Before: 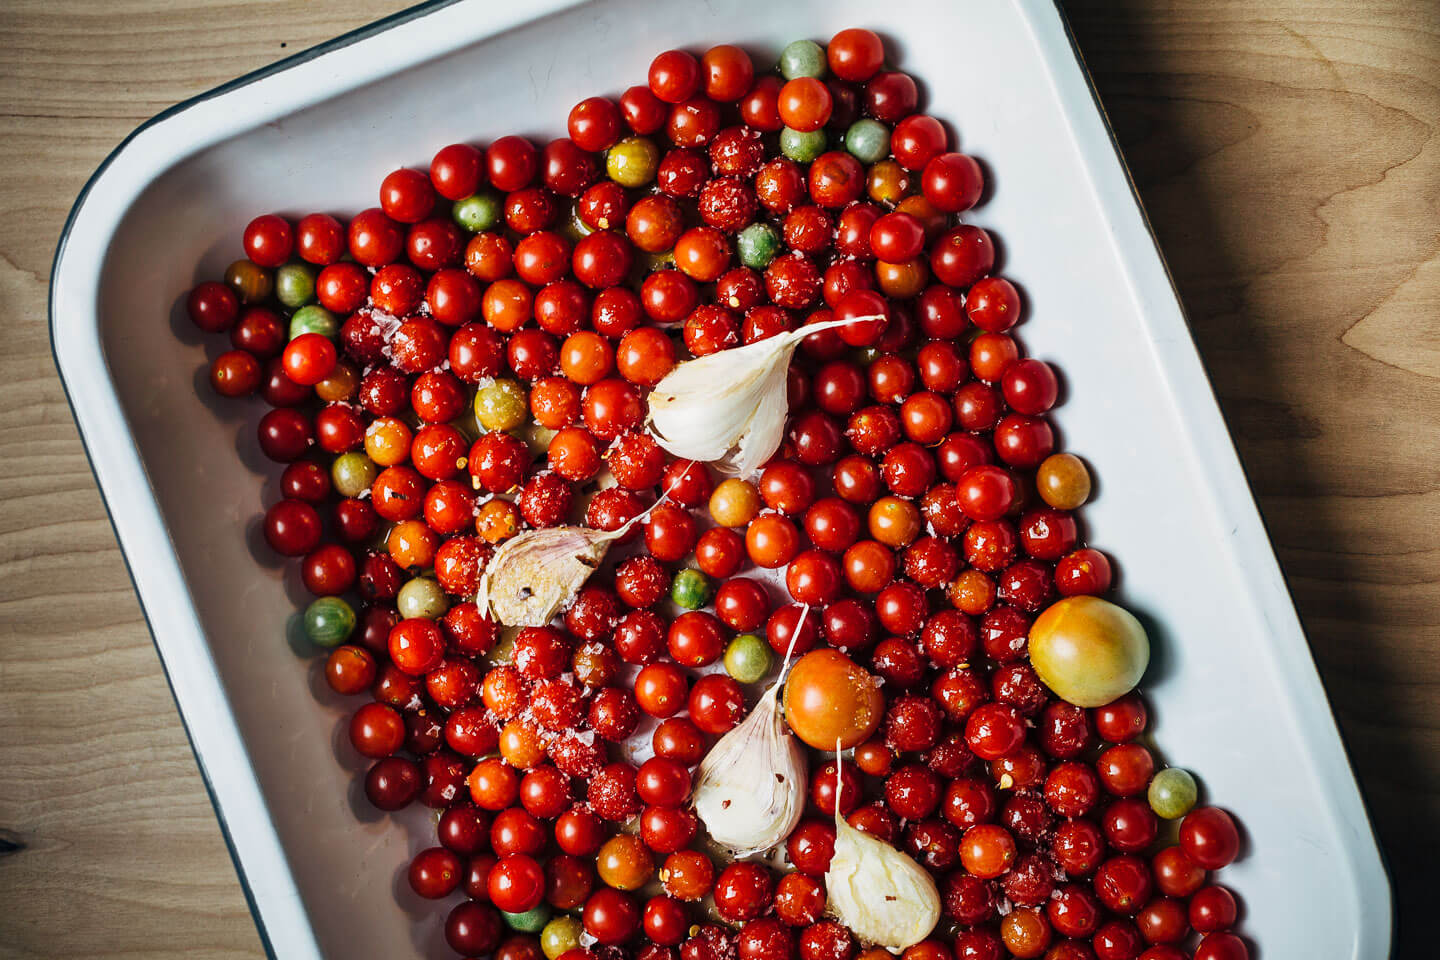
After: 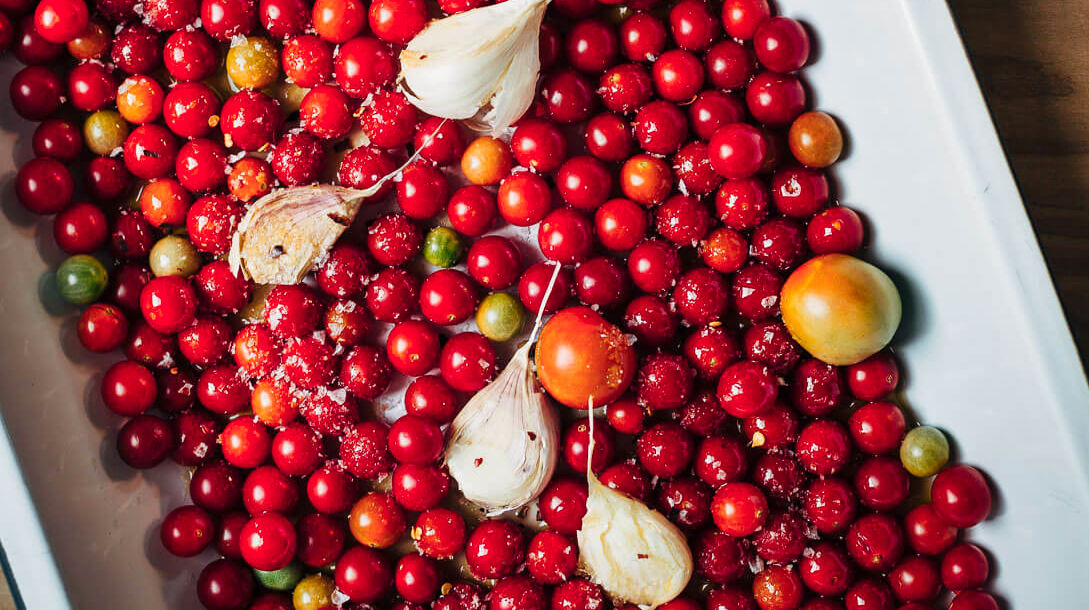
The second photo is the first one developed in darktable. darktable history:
color zones: curves: ch1 [(0.235, 0.558) (0.75, 0.5)]; ch2 [(0.25, 0.462) (0.749, 0.457)]
crop and rotate: left 17.273%, top 35.628%, right 7.06%, bottom 0.781%
